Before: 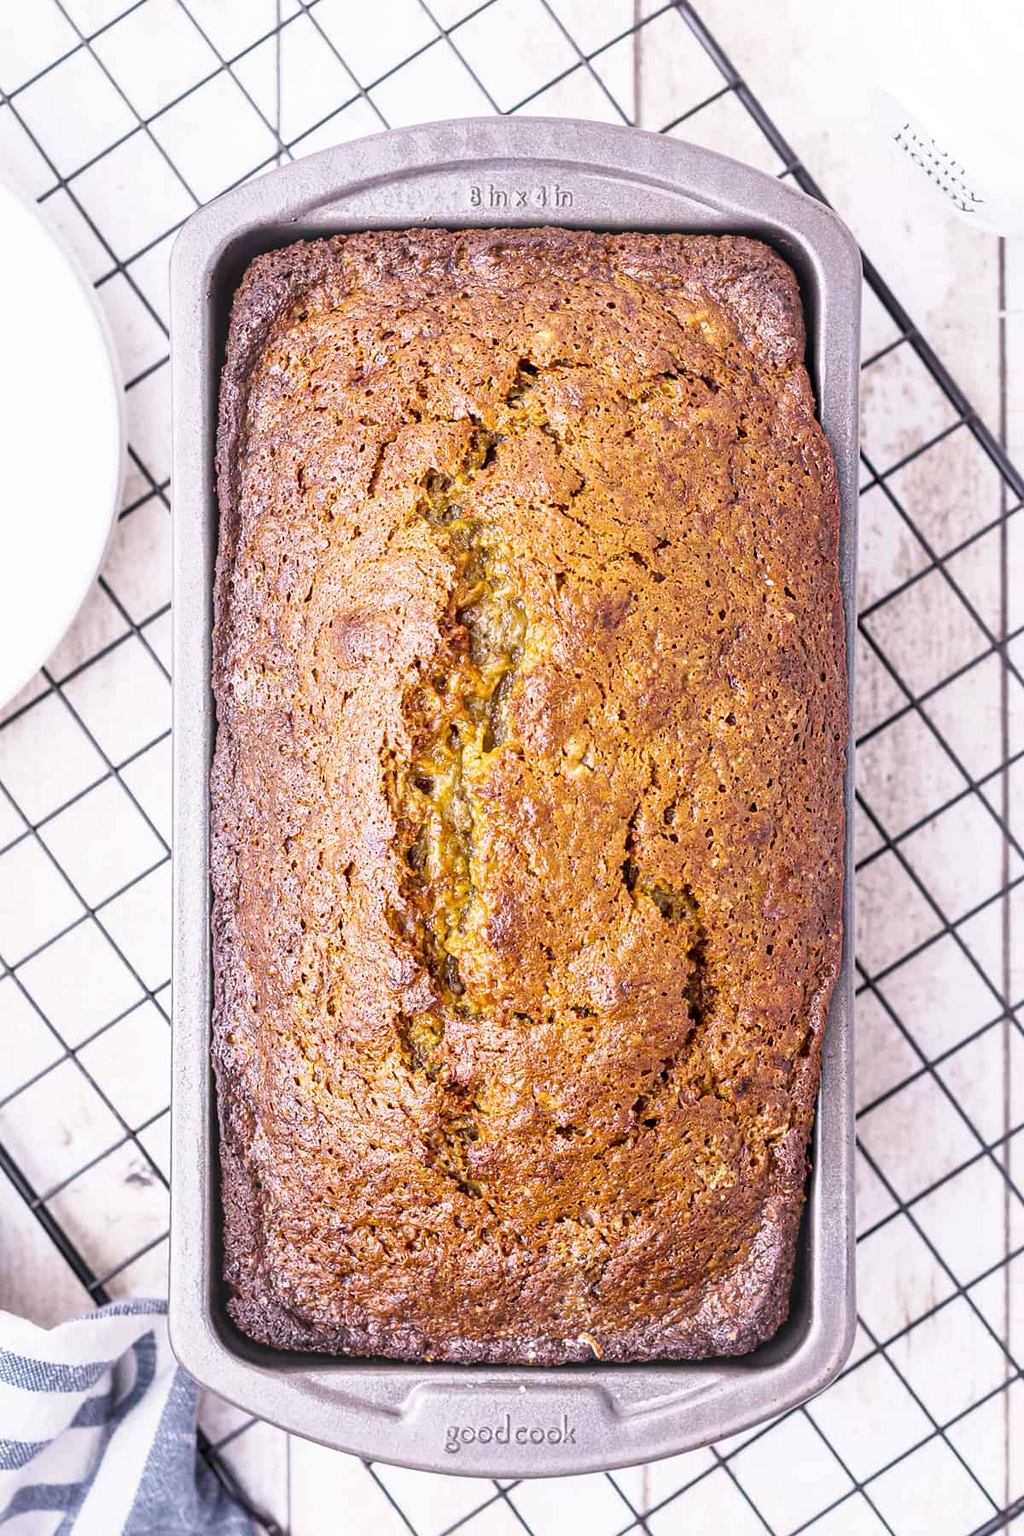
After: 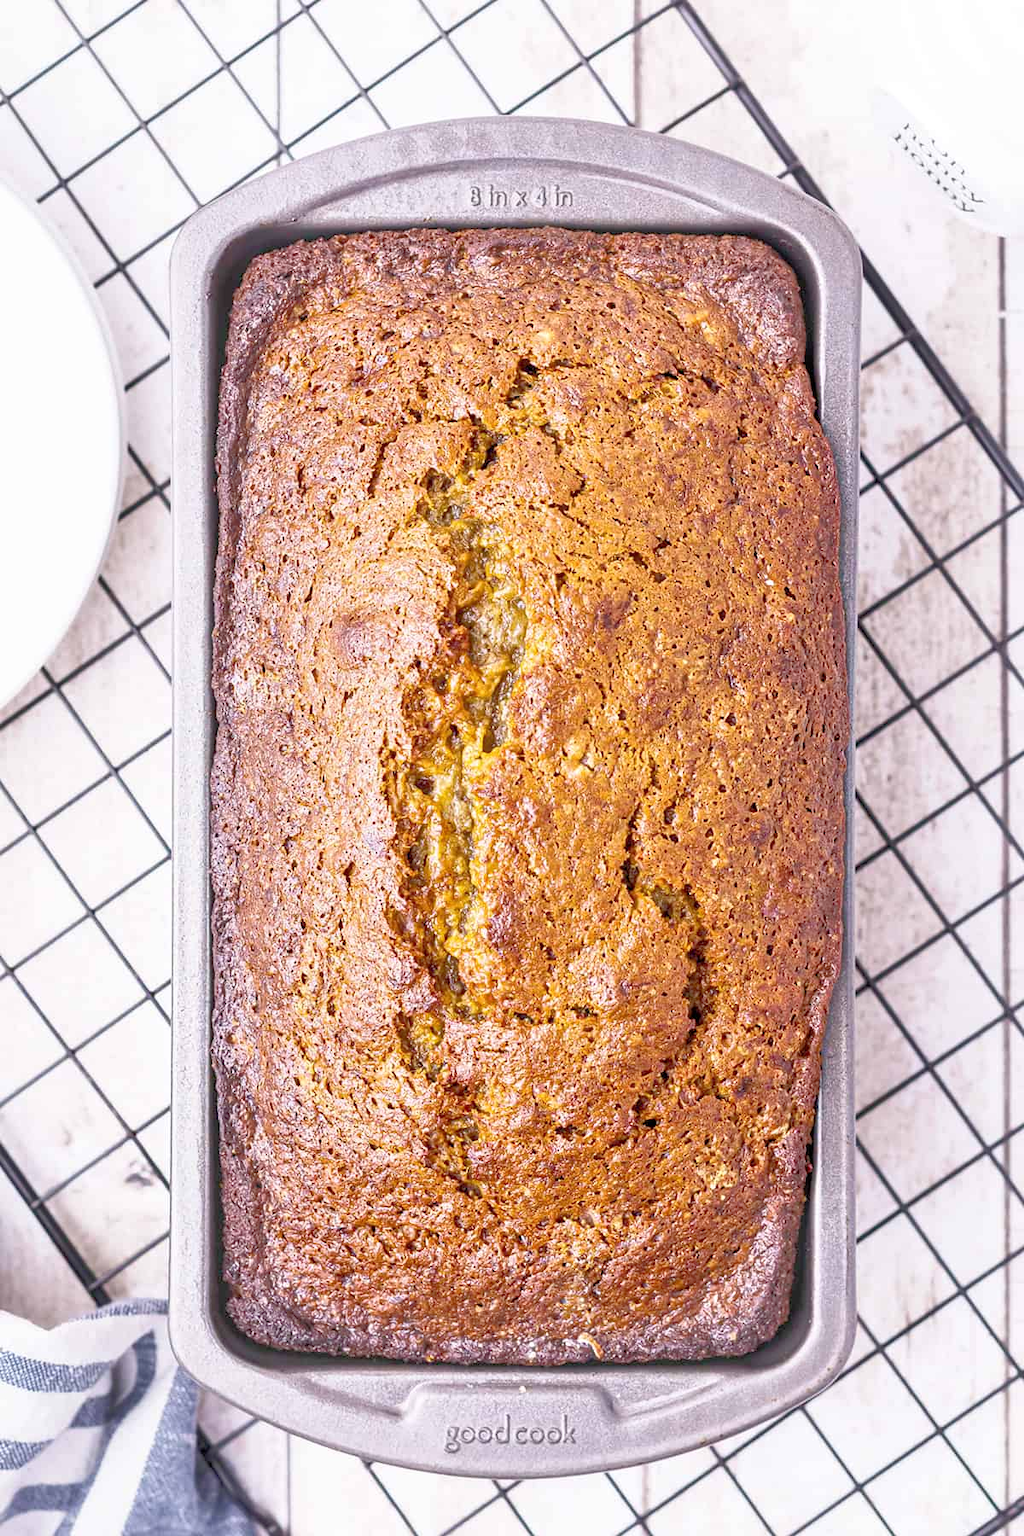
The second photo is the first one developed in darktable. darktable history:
tone equalizer: -7 EV 0.155 EV, -6 EV 0.59 EV, -5 EV 1.12 EV, -4 EV 1.37 EV, -3 EV 1.15 EV, -2 EV 0.6 EV, -1 EV 0.15 EV
